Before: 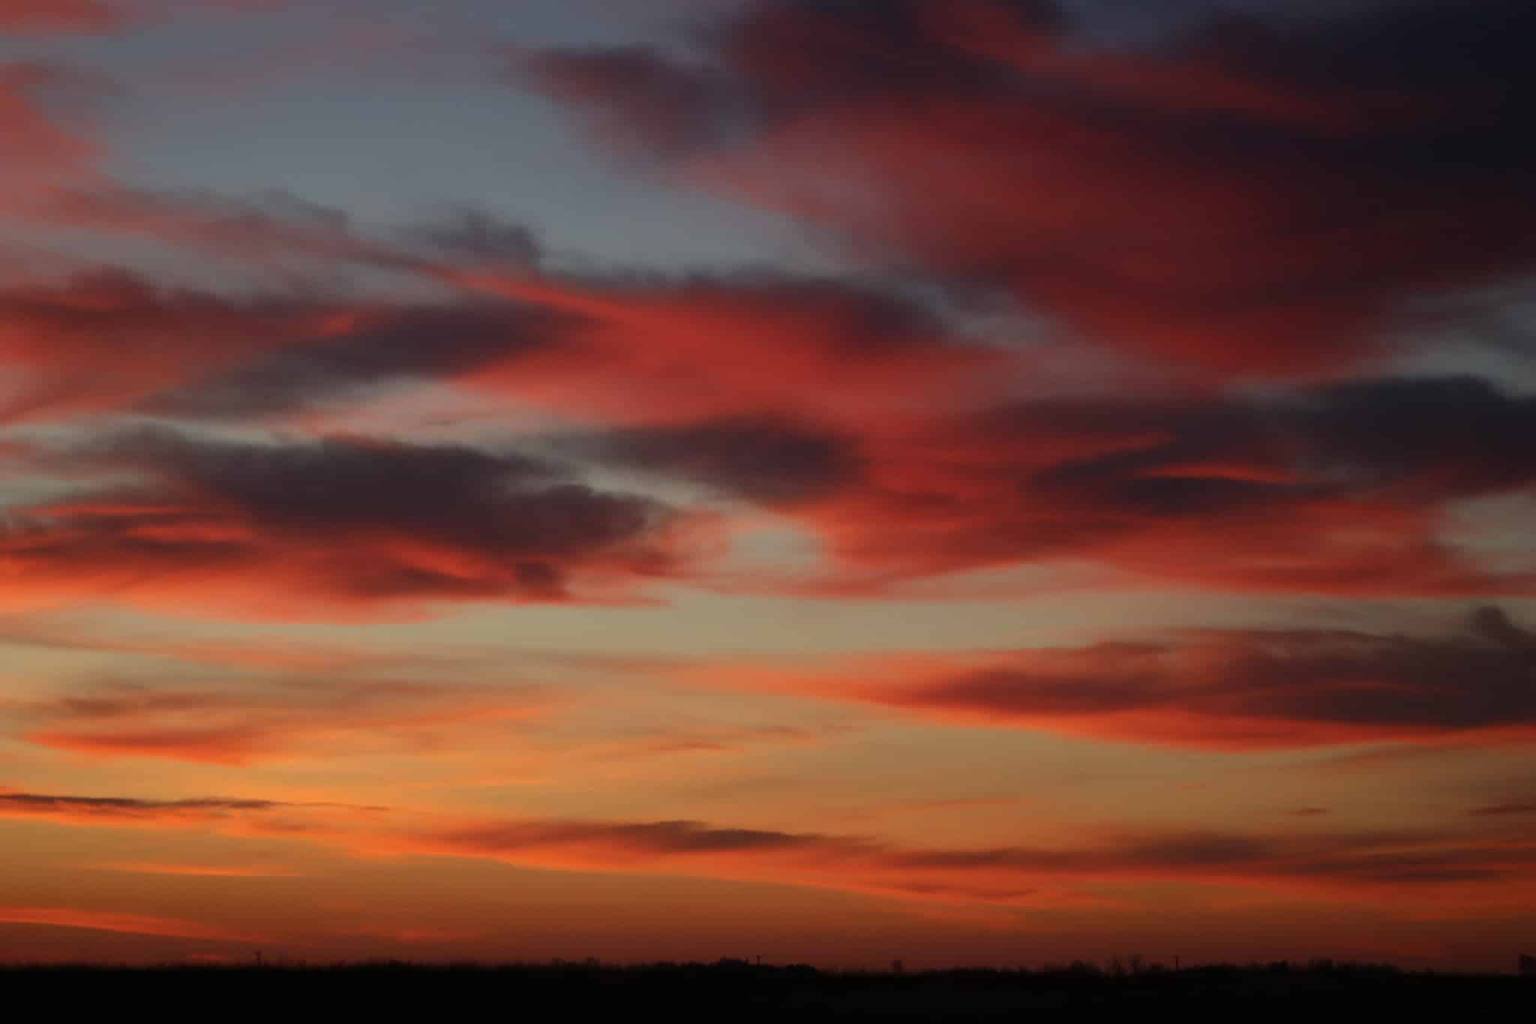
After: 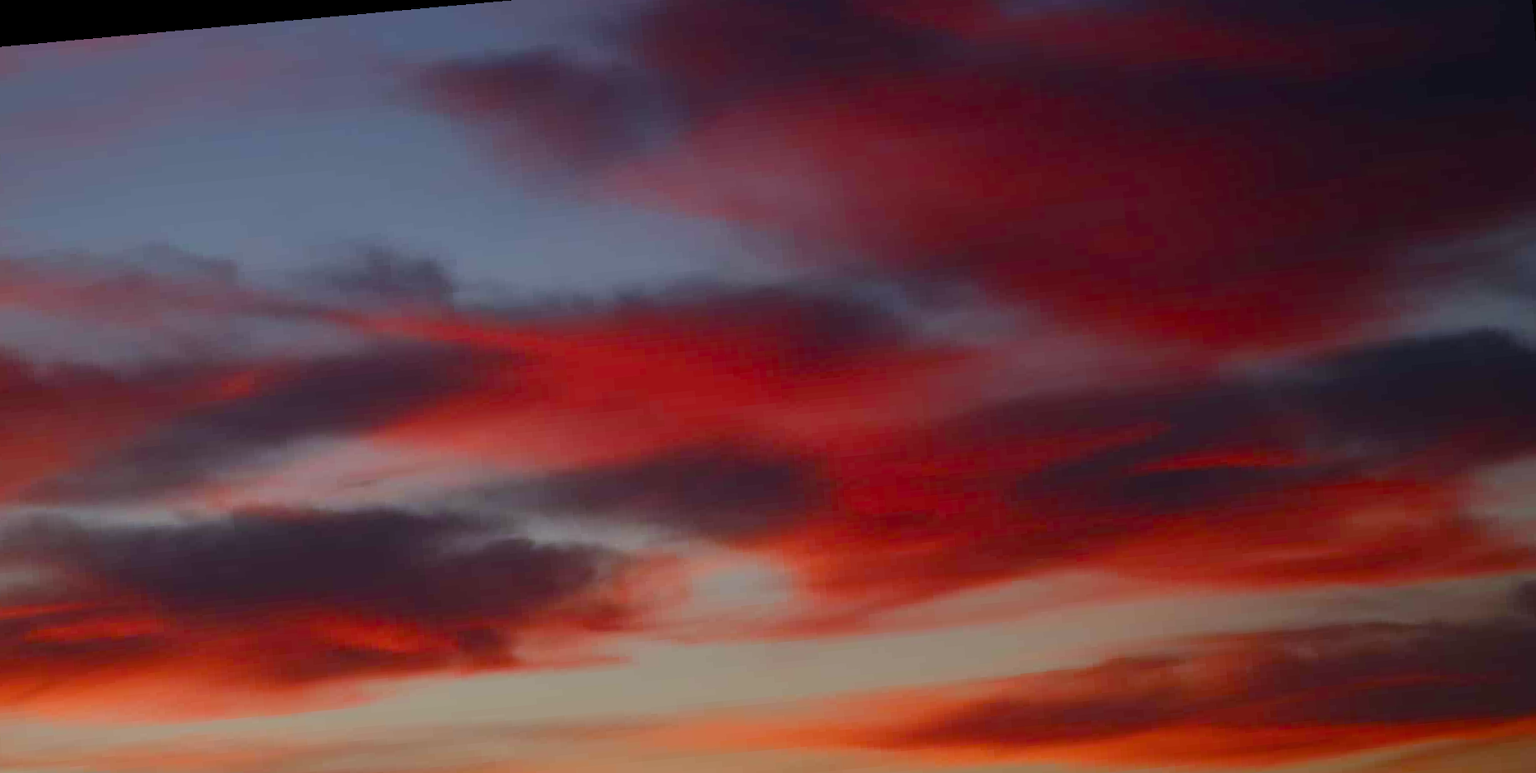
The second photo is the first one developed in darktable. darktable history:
color balance rgb: perceptual saturation grading › global saturation 20%, perceptual saturation grading › highlights -25%, perceptual saturation grading › shadows 25%
white balance: red 0.967, blue 1.119, emerald 0.756
rotate and perspective: rotation -5.2°, automatic cropping off
crop and rotate: left 9.345%, top 7.22%, right 4.982%, bottom 32.331%
